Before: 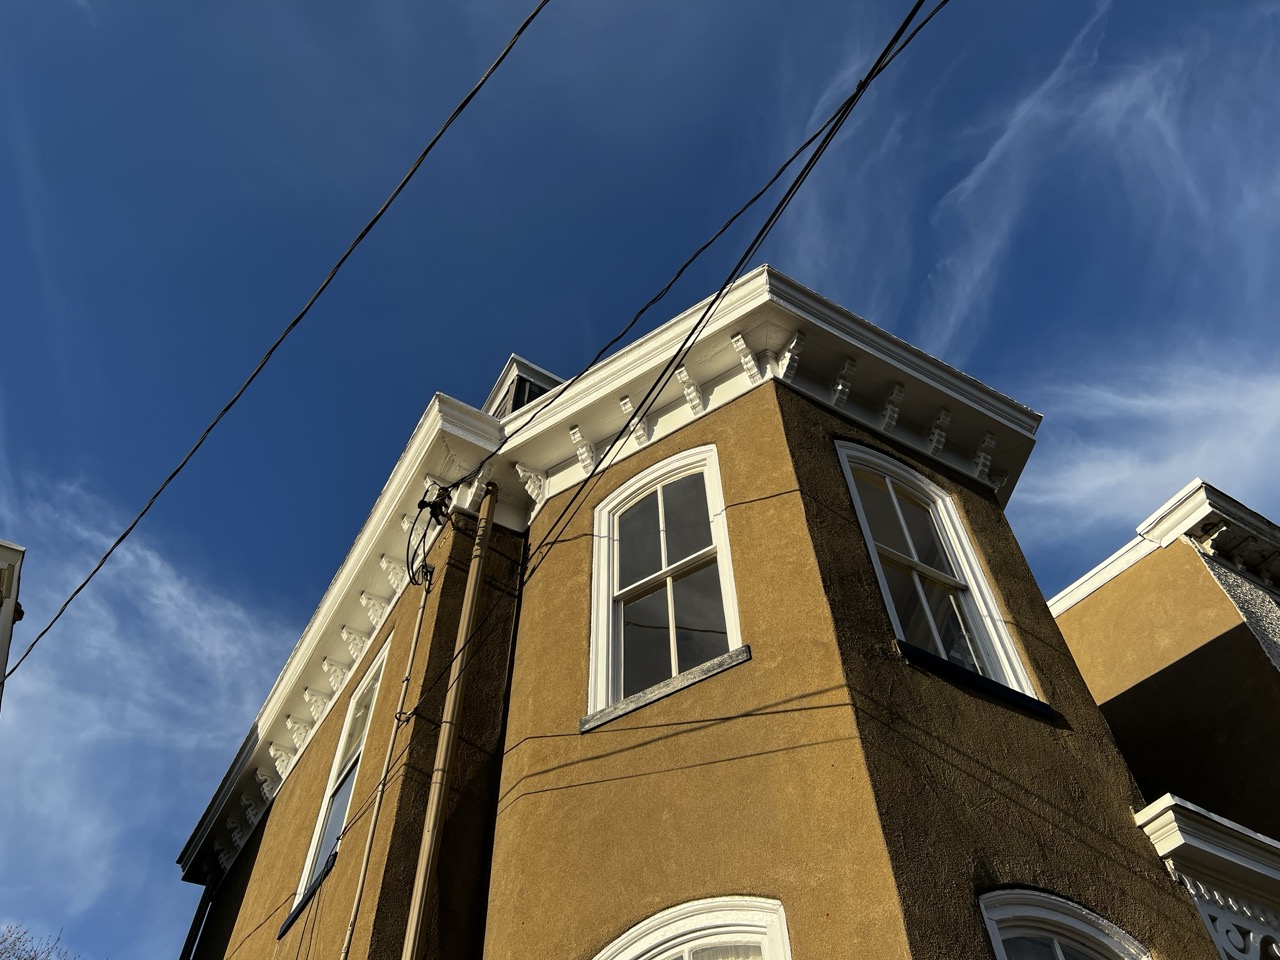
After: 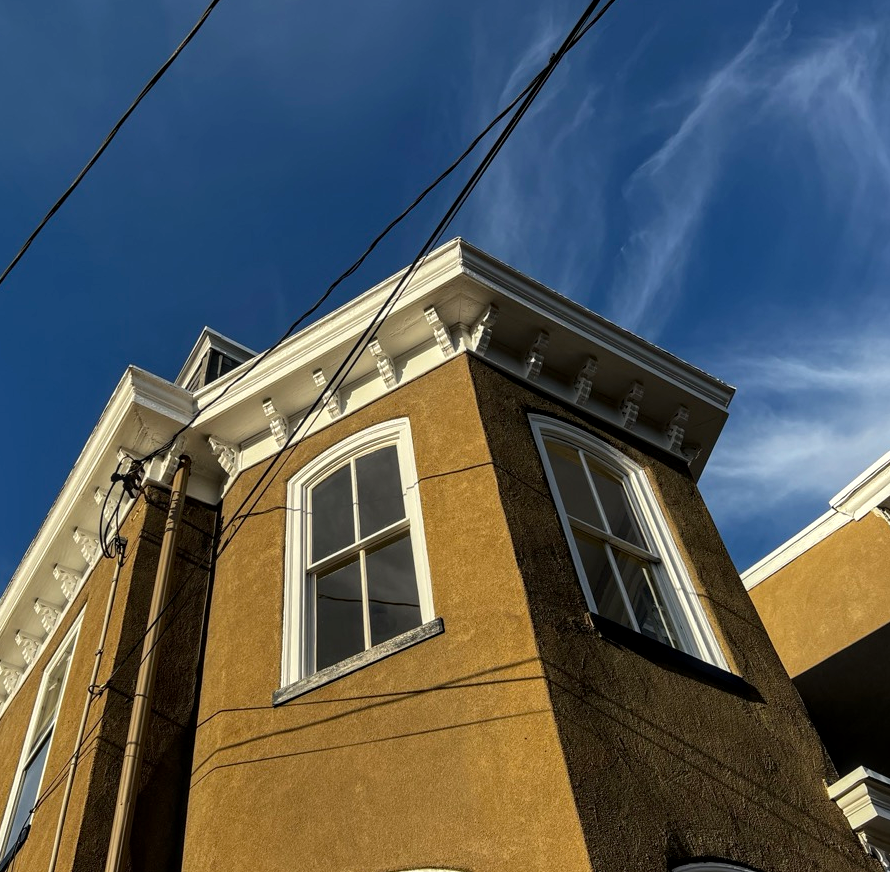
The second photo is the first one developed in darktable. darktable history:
local contrast: on, module defaults
crop and rotate: left 24.034%, top 2.838%, right 6.406%, bottom 6.299%
